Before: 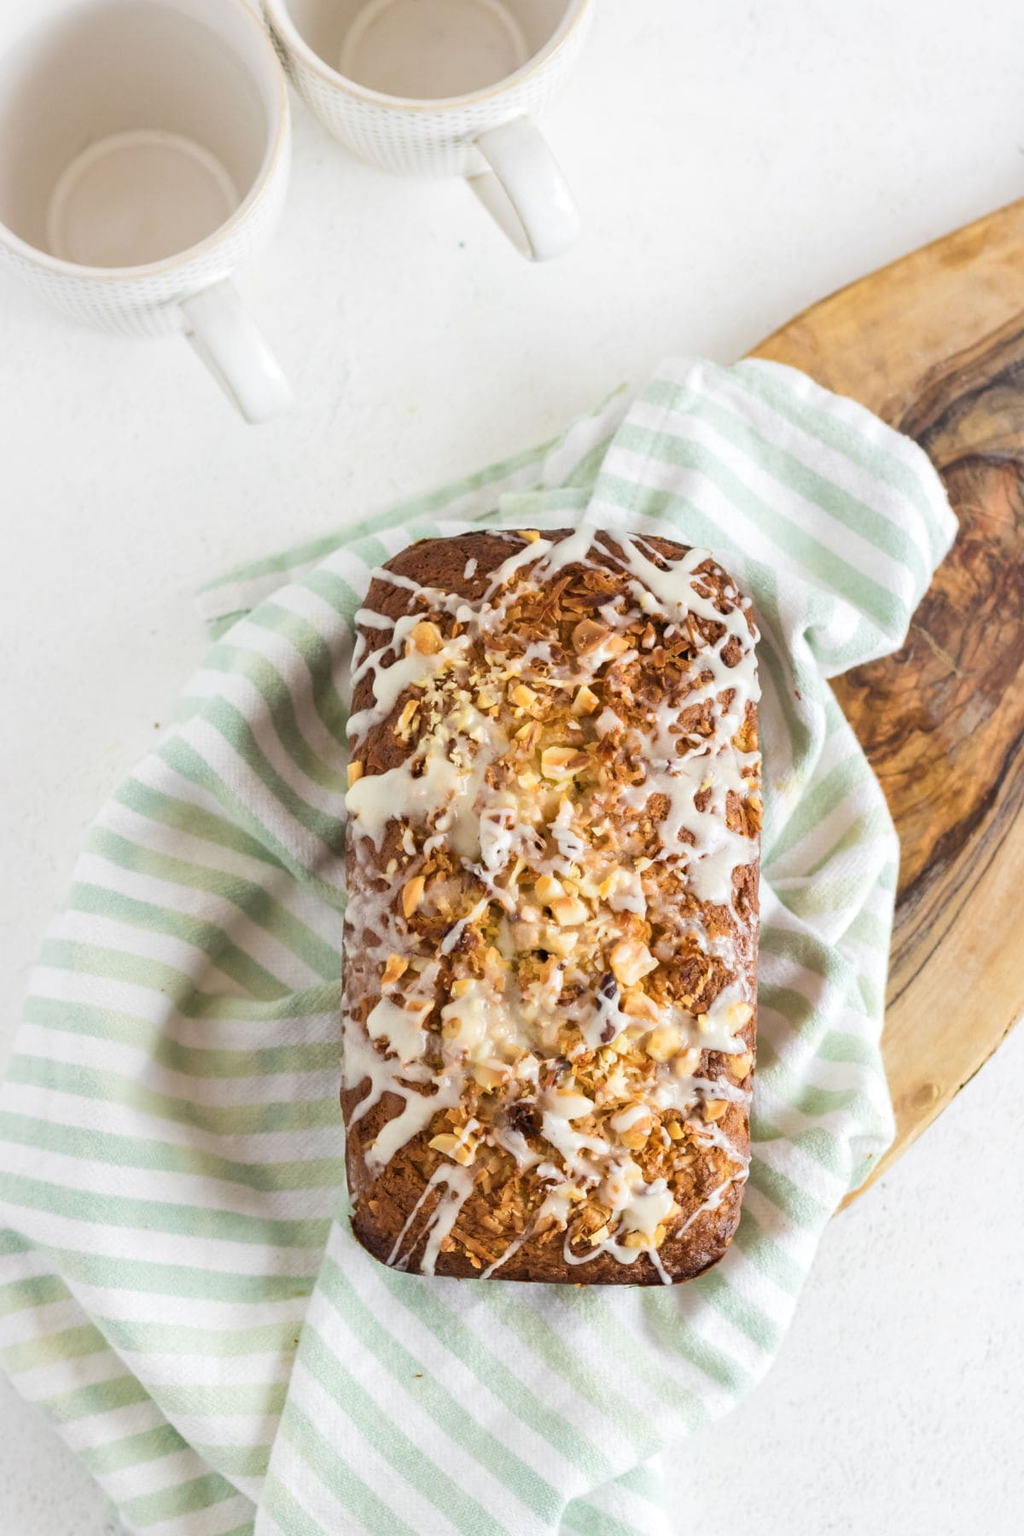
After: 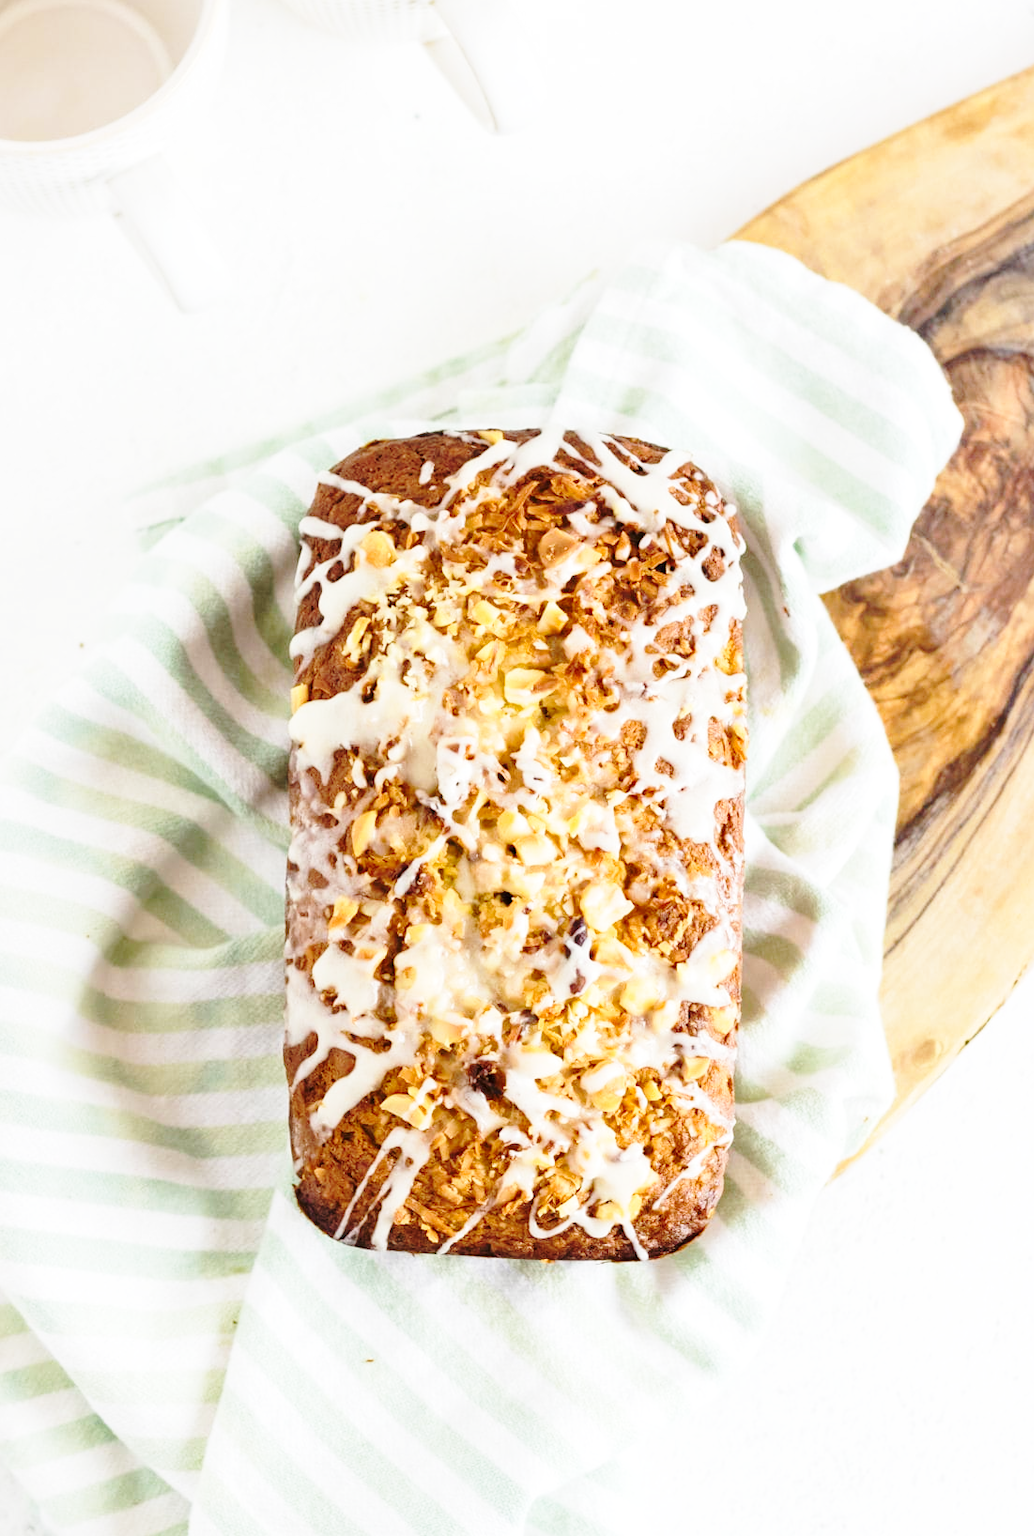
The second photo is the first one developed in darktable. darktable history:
base curve: curves: ch0 [(0, 0) (0.032, 0.037) (0.105, 0.228) (0.435, 0.76) (0.856, 0.983) (1, 1)], preserve colors none
crop and rotate: left 8.117%, top 9.106%
